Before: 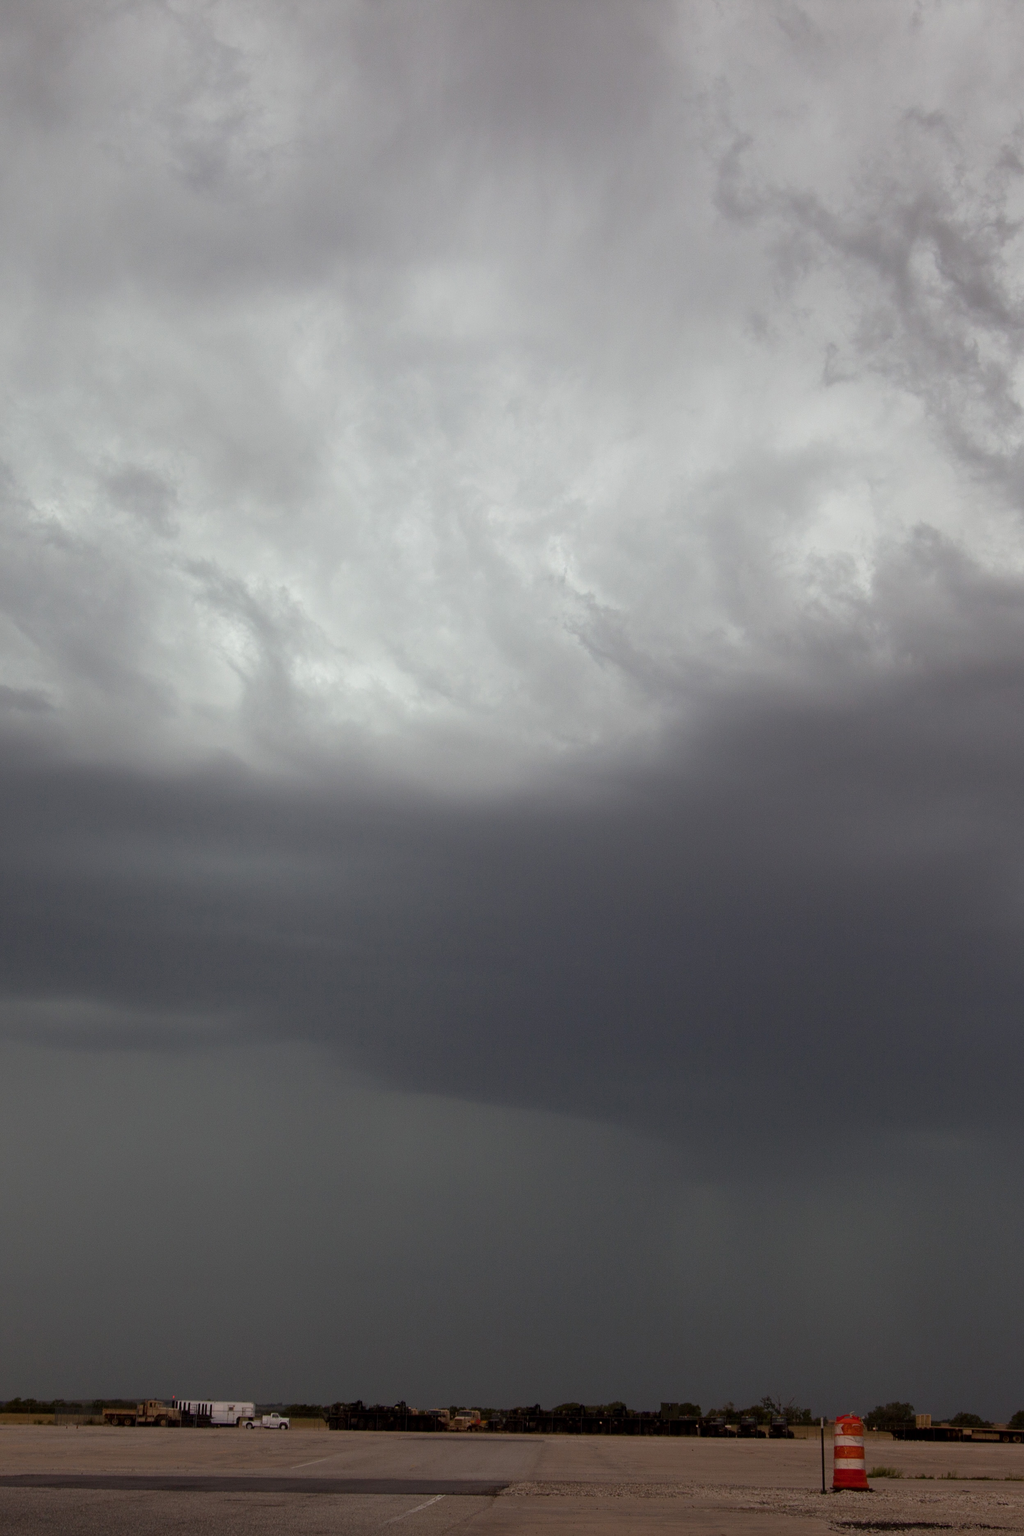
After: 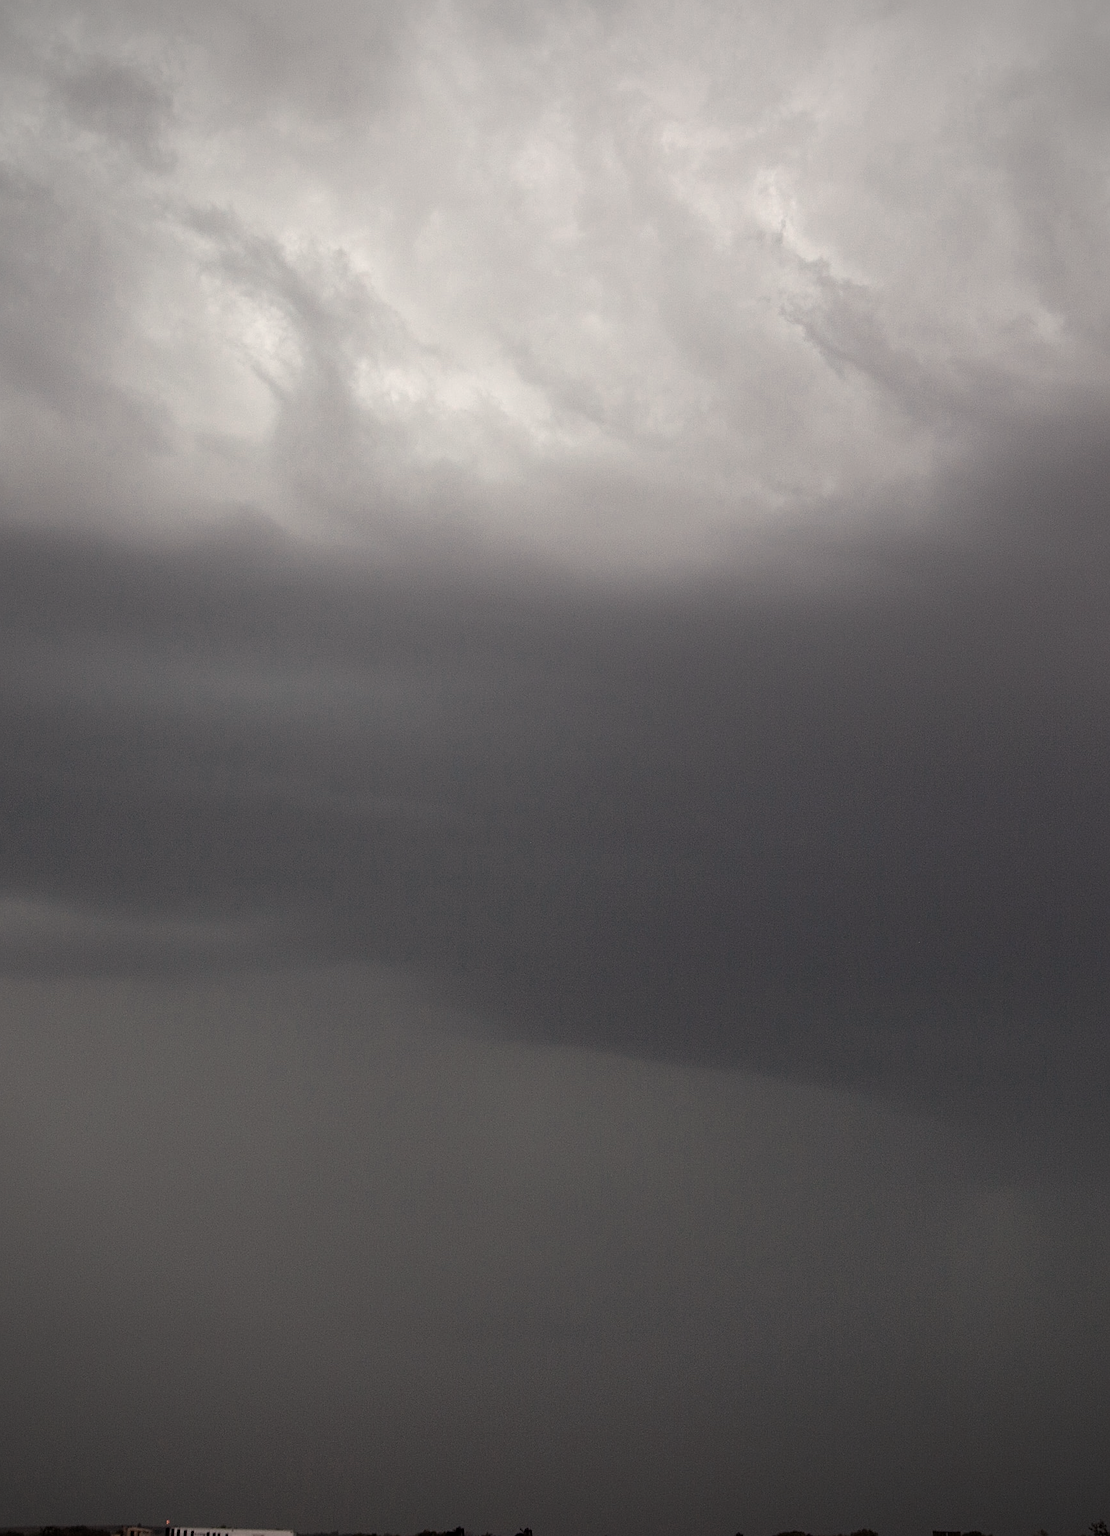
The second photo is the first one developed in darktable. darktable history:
crop: left 6.553%, top 27.871%, right 24.351%, bottom 8.445%
color zones: curves: ch0 [(0.018, 0.548) (0.197, 0.654) (0.425, 0.447) (0.605, 0.658) (0.732, 0.579)]; ch1 [(0.105, 0.531) (0.224, 0.531) (0.386, 0.39) (0.618, 0.456) (0.732, 0.456) (0.956, 0.421)]; ch2 [(0.039, 0.583) (0.215, 0.465) (0.399, 0.544) (0.465, 0.548) (0.614, 0.447) (0.724, 0.43) (0.882, 0.623) (0.956, 0.632)]
vignetting: on, module defaults
sharpen: on, module defaults
color correction: highlights a* 5.59, highlights b* 5.19, saturation 0.654
